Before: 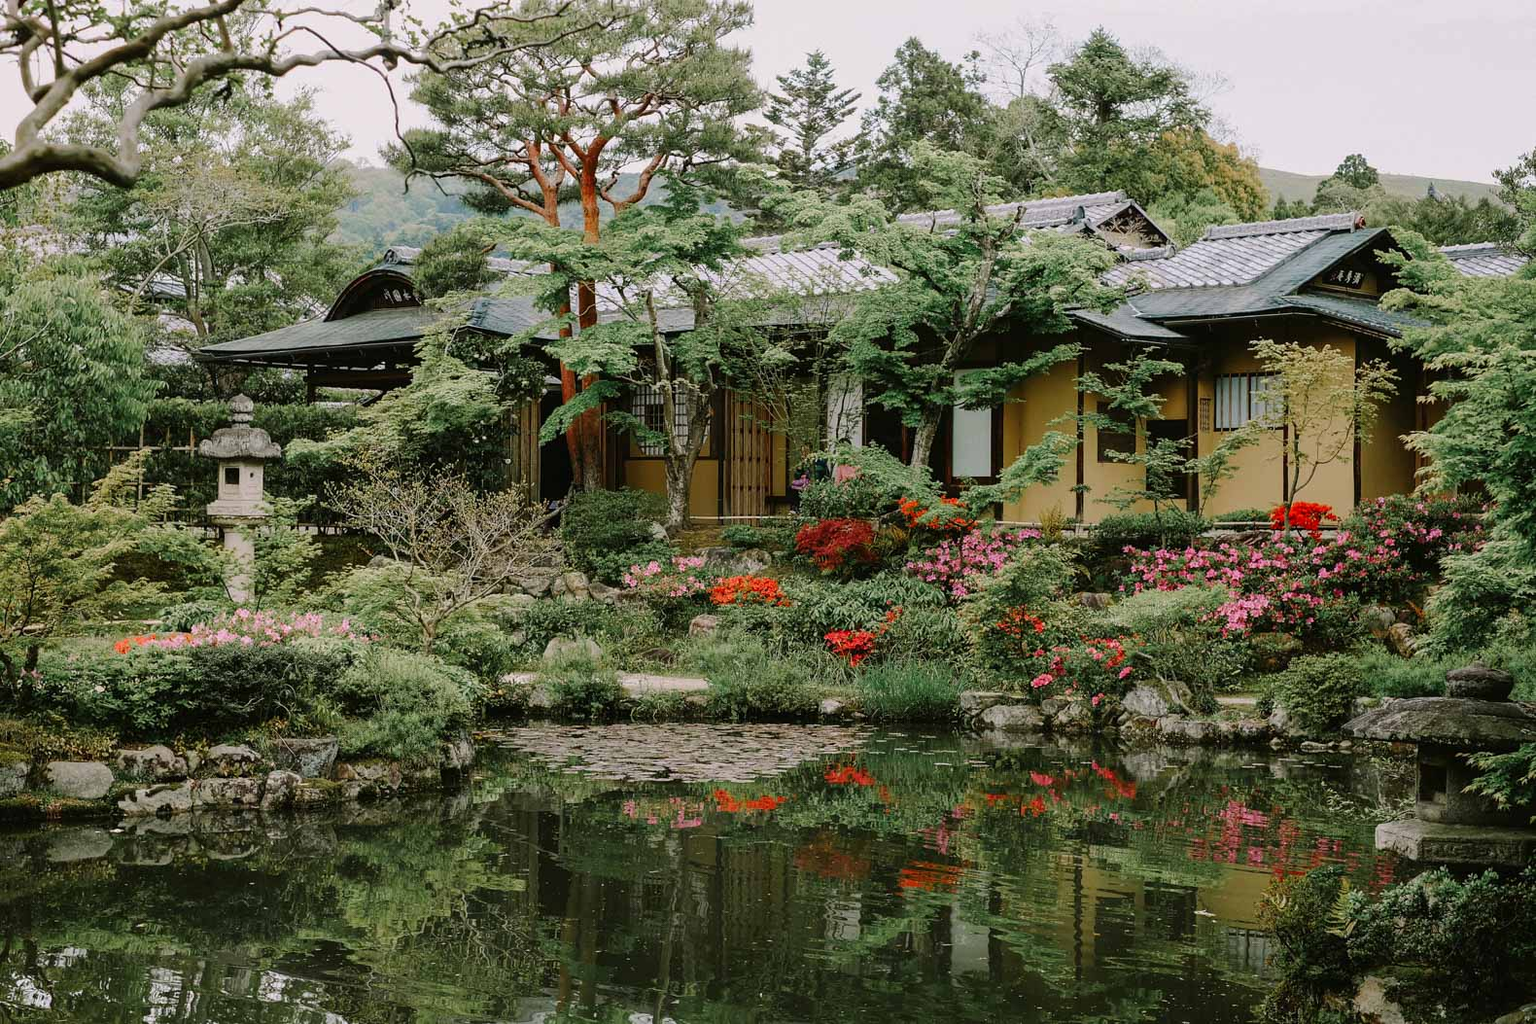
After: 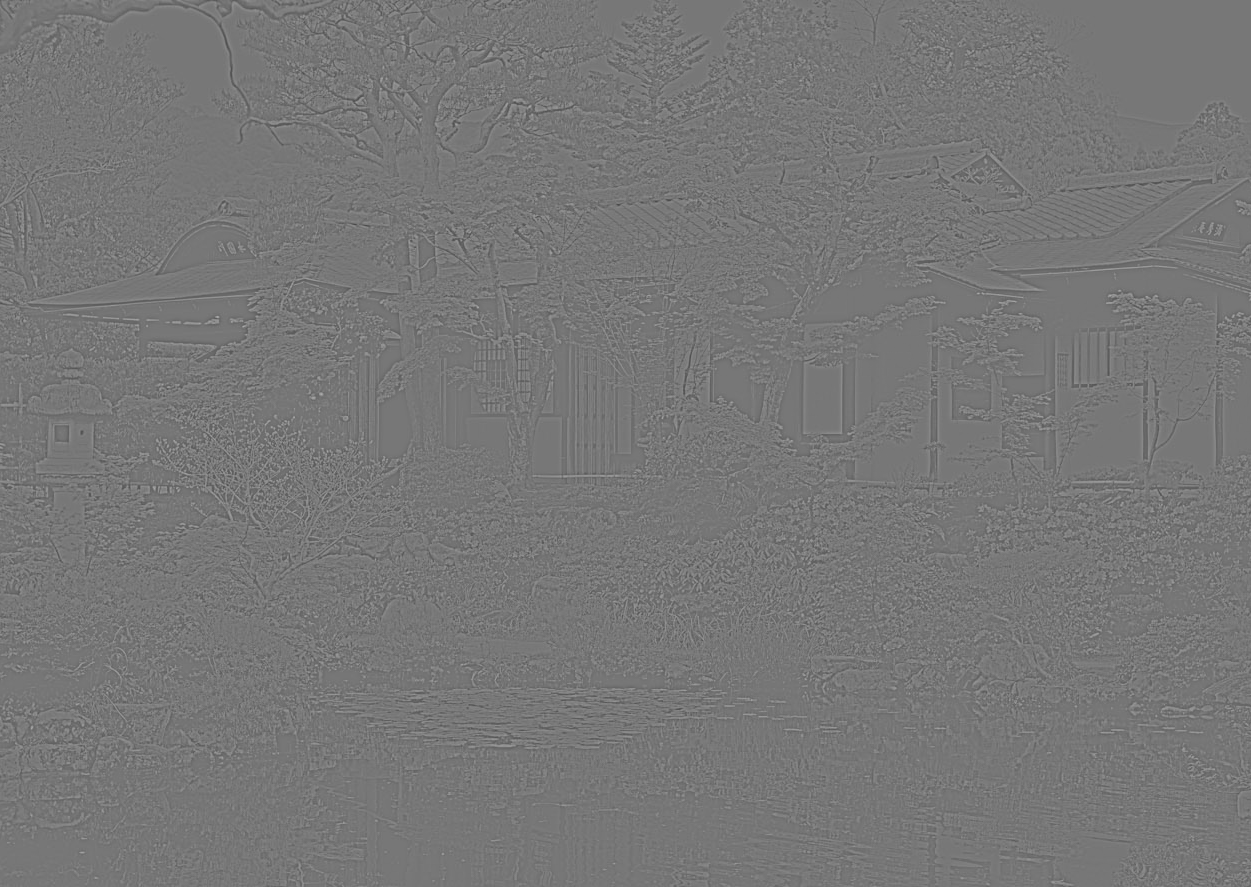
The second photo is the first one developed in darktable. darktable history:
shadows and highlights: on, module defaults
highpass: sharpness 5.84%, contrast boost 8.44%
color balance rgb: perceptual saturation grading › global saturation 35%, perceptual saturation grading › highlights -25%, perceptual saturation grading › shadows 25%, global vibrance 10%
crop: left 11.225%, top 5.381%, right 9.565%, bottom 10.314%
velvia: strength 51%, mid-tones bias 0.51
